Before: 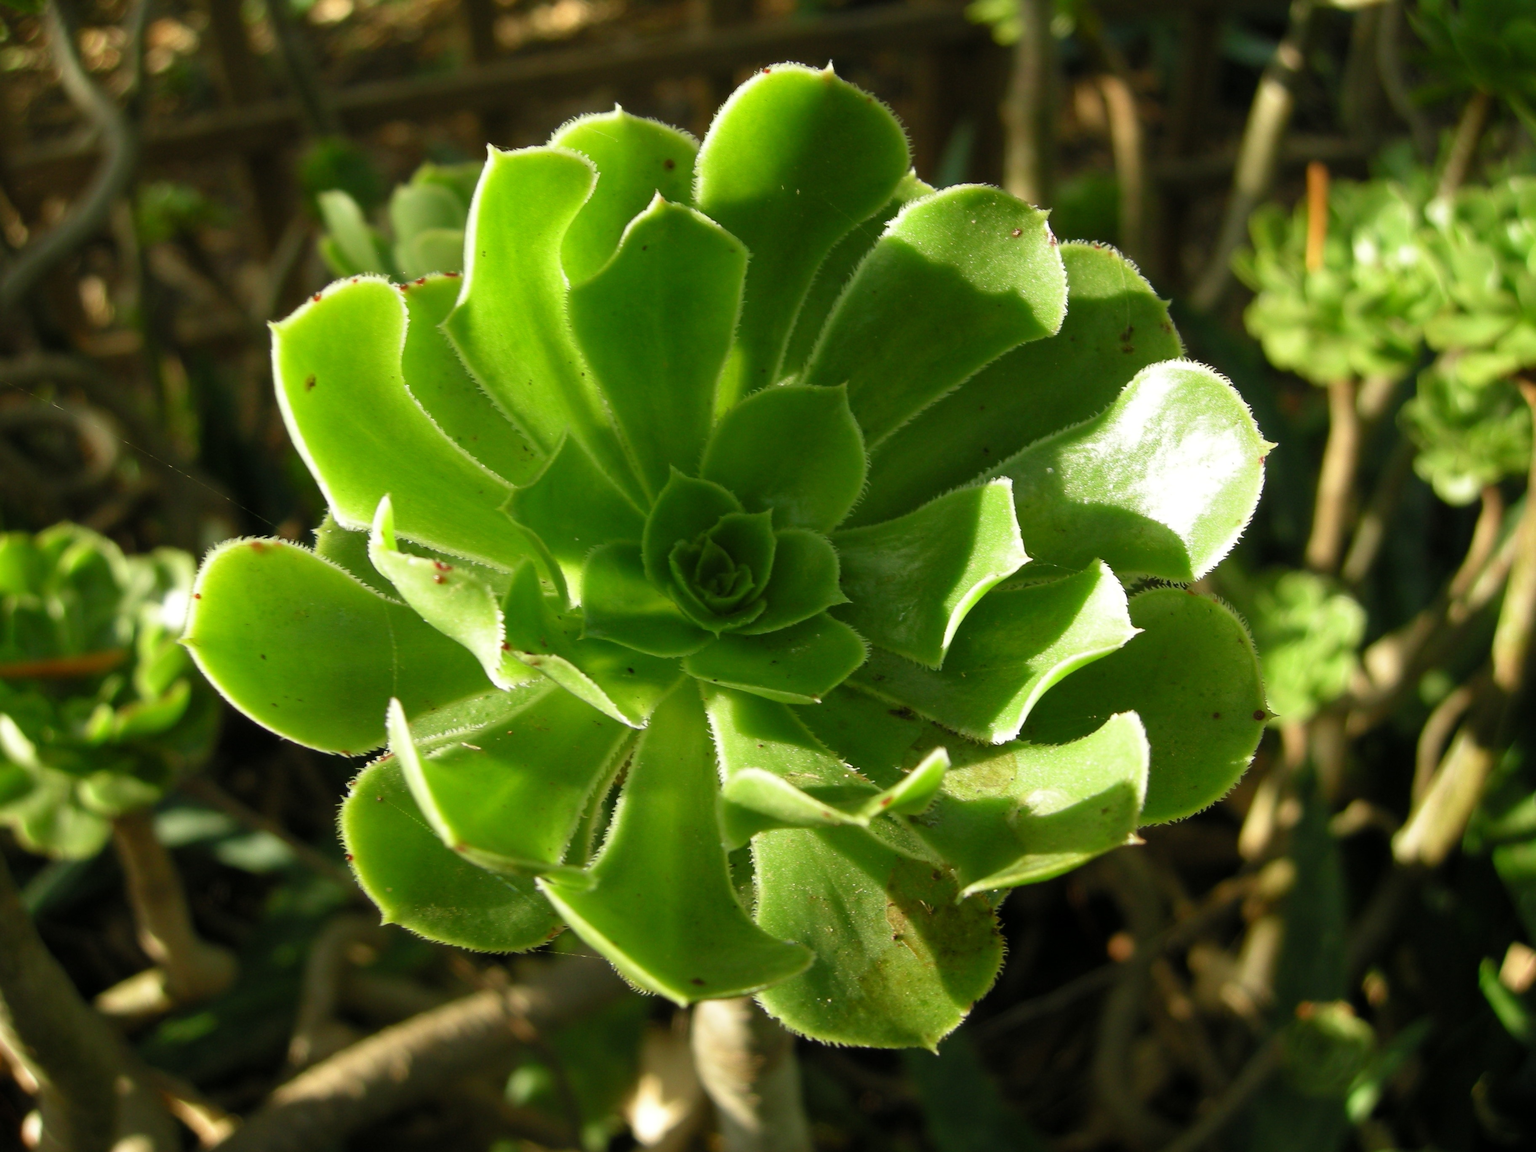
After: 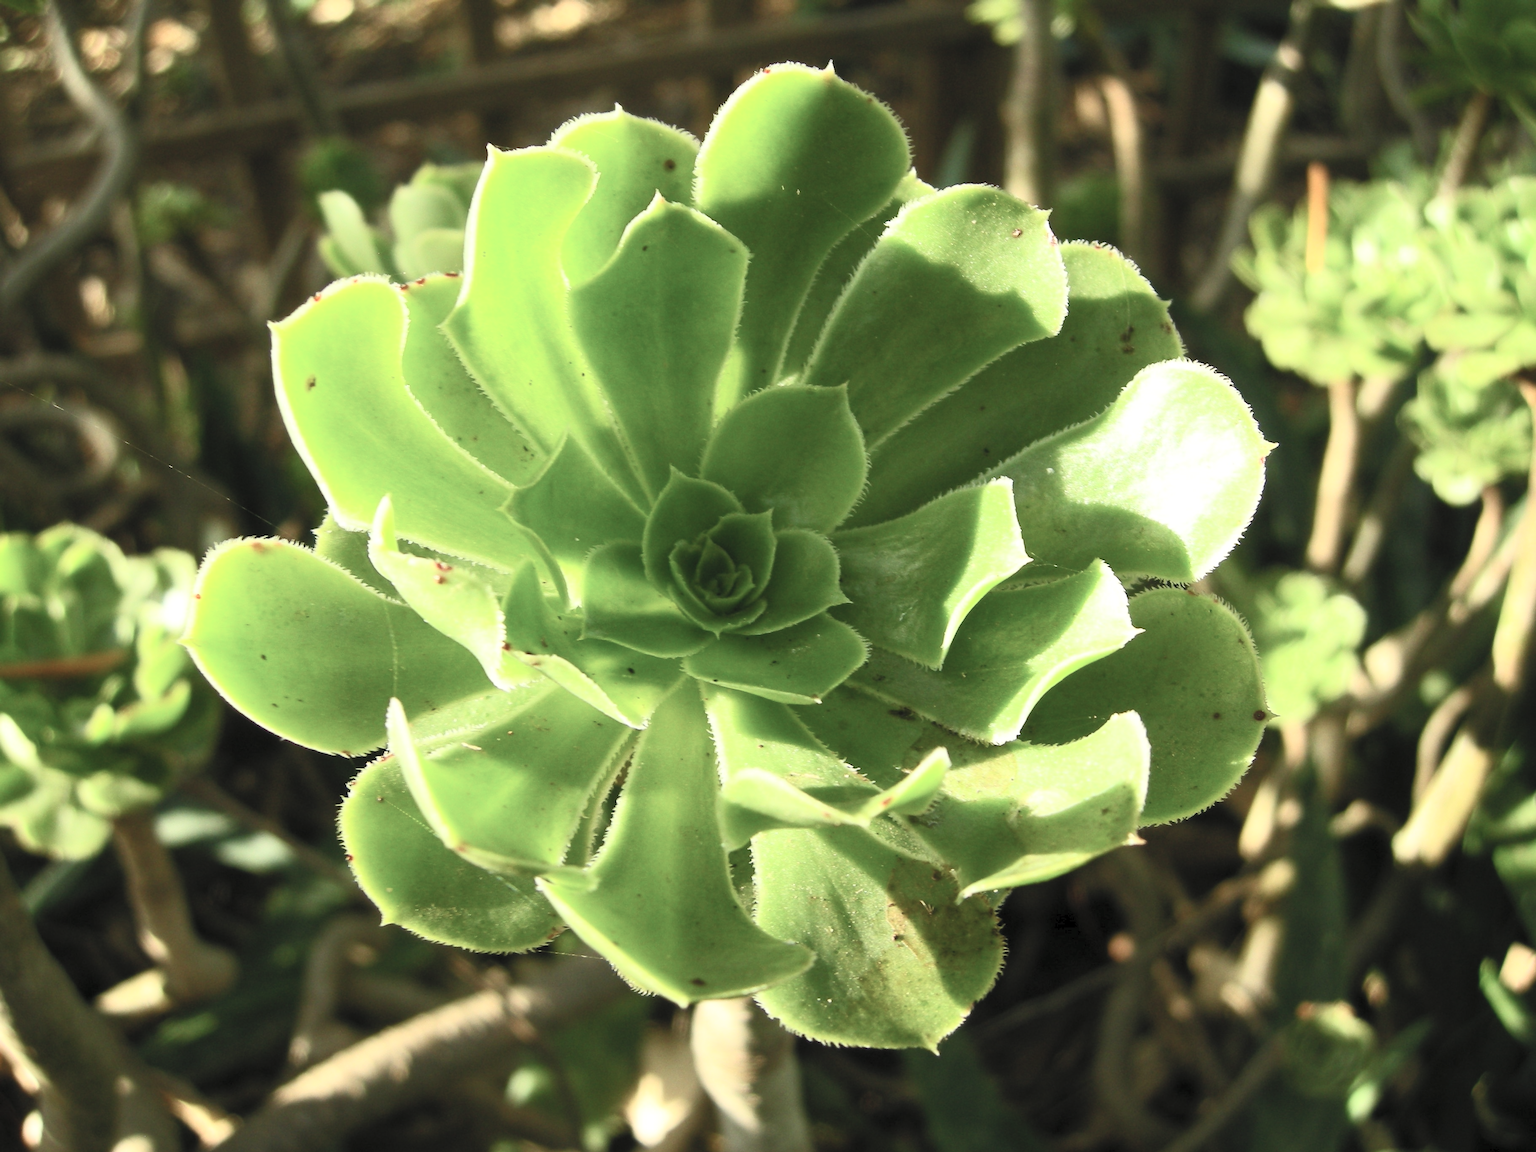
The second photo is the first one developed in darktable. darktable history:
contrast brightness saturation: contrast 0.418, brightness 0.546, saturation -0.207
